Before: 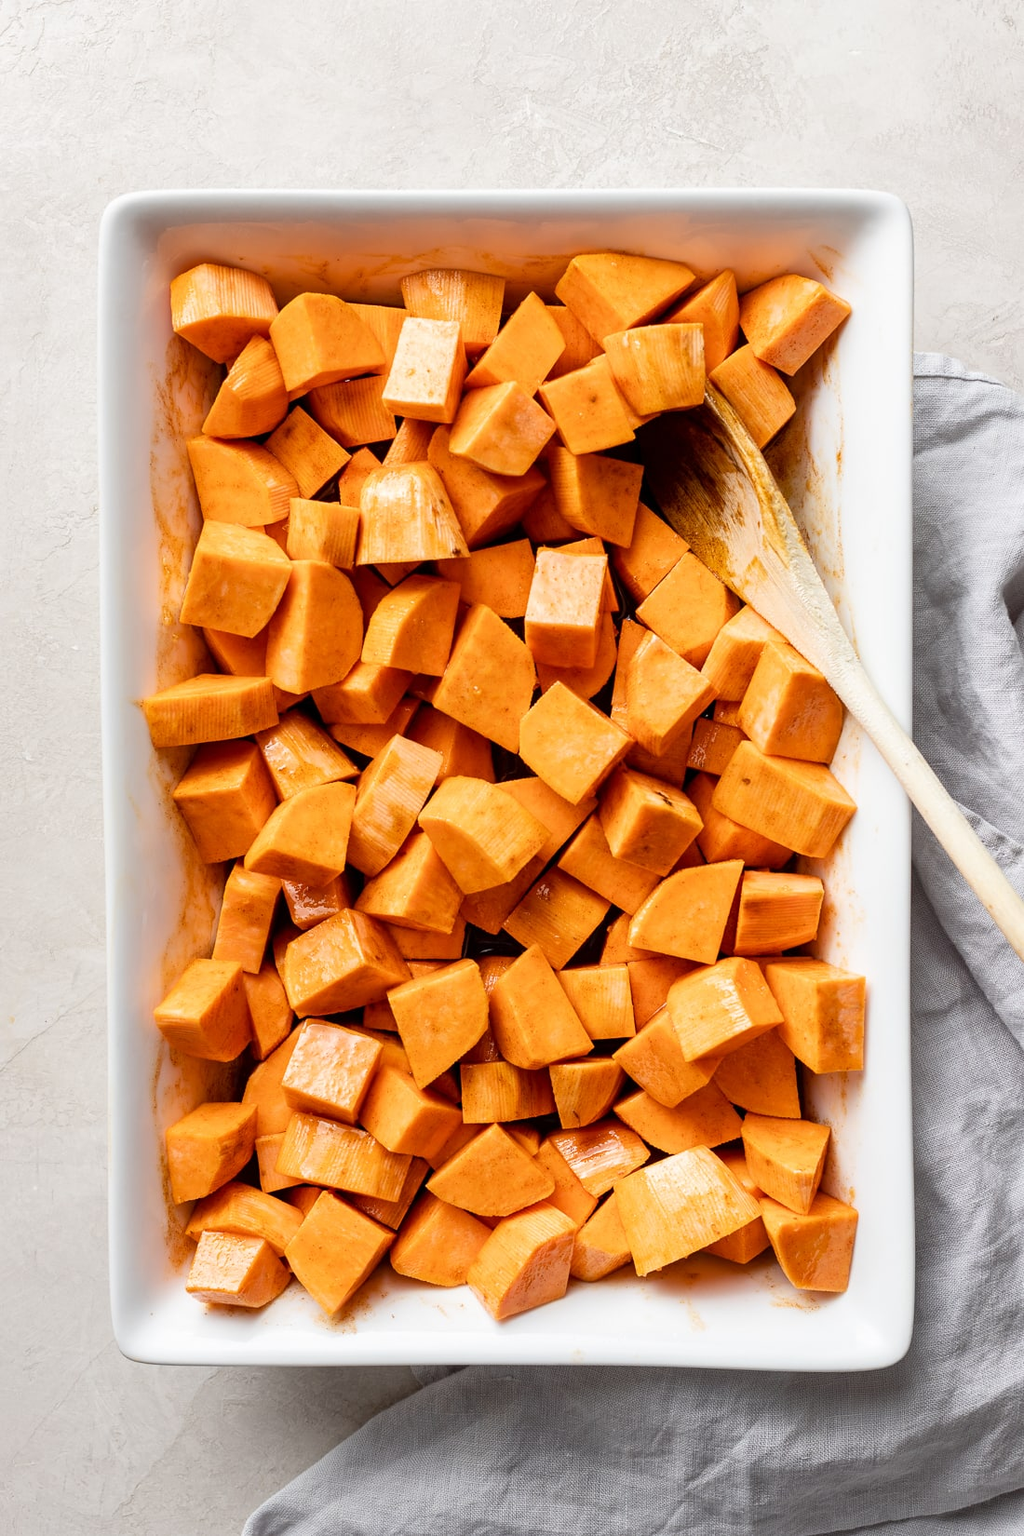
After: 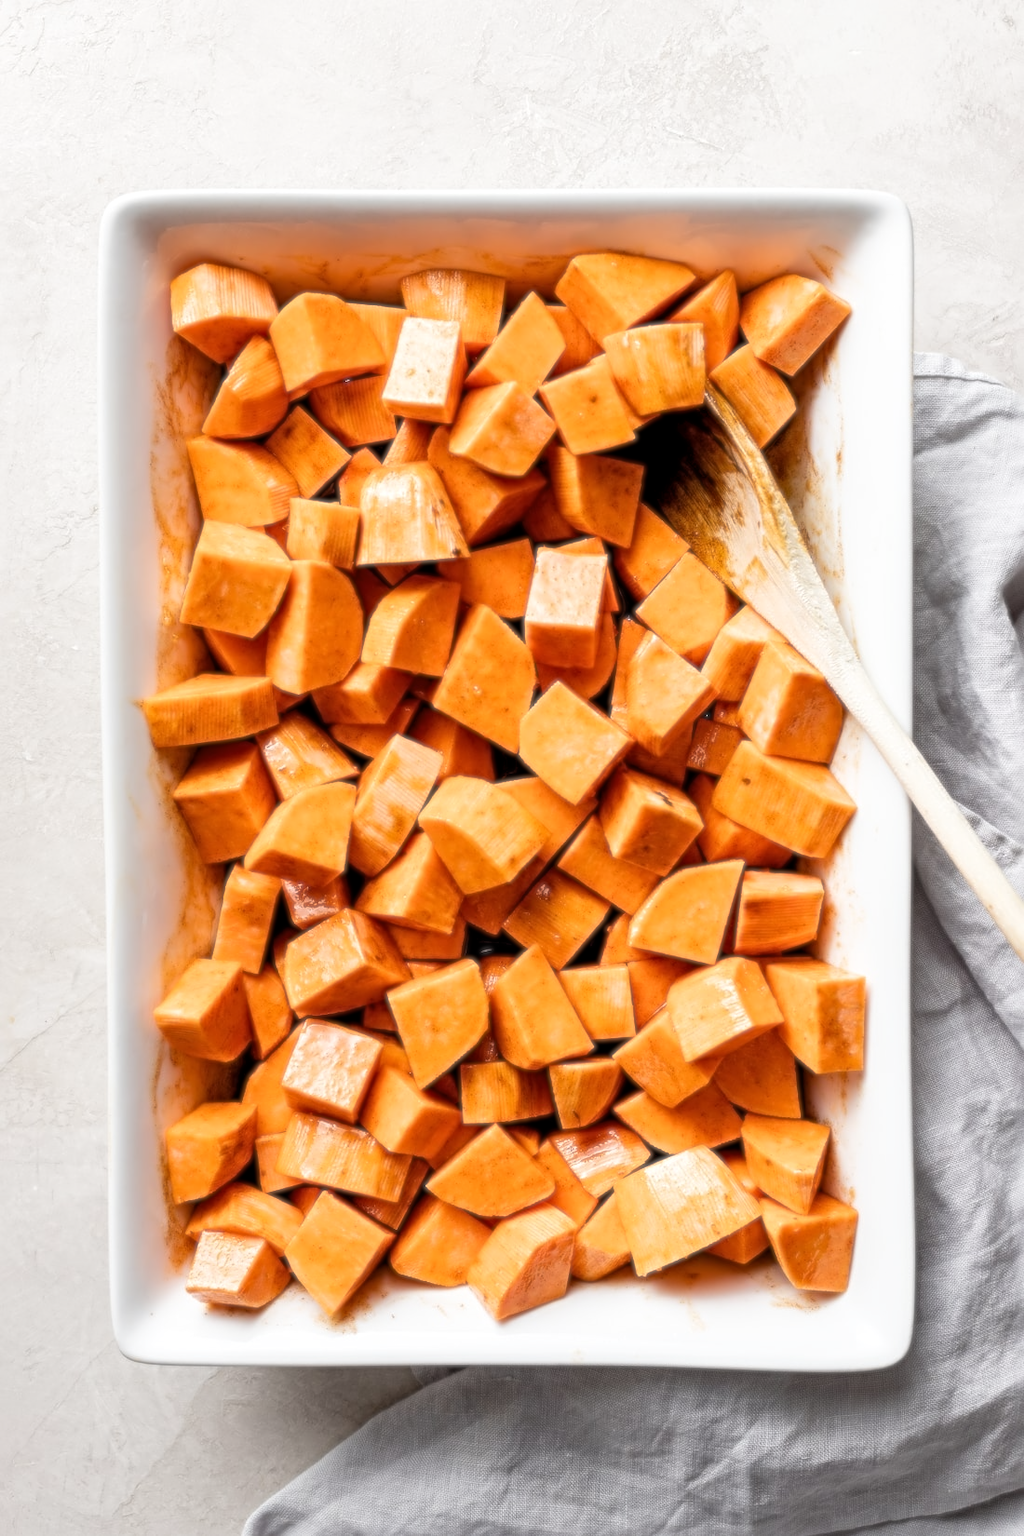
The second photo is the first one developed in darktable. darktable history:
sharpen: radius 4
soften: size 8.67%, mix 49%
levels: levels [0.026, 0.507, 0.987]
